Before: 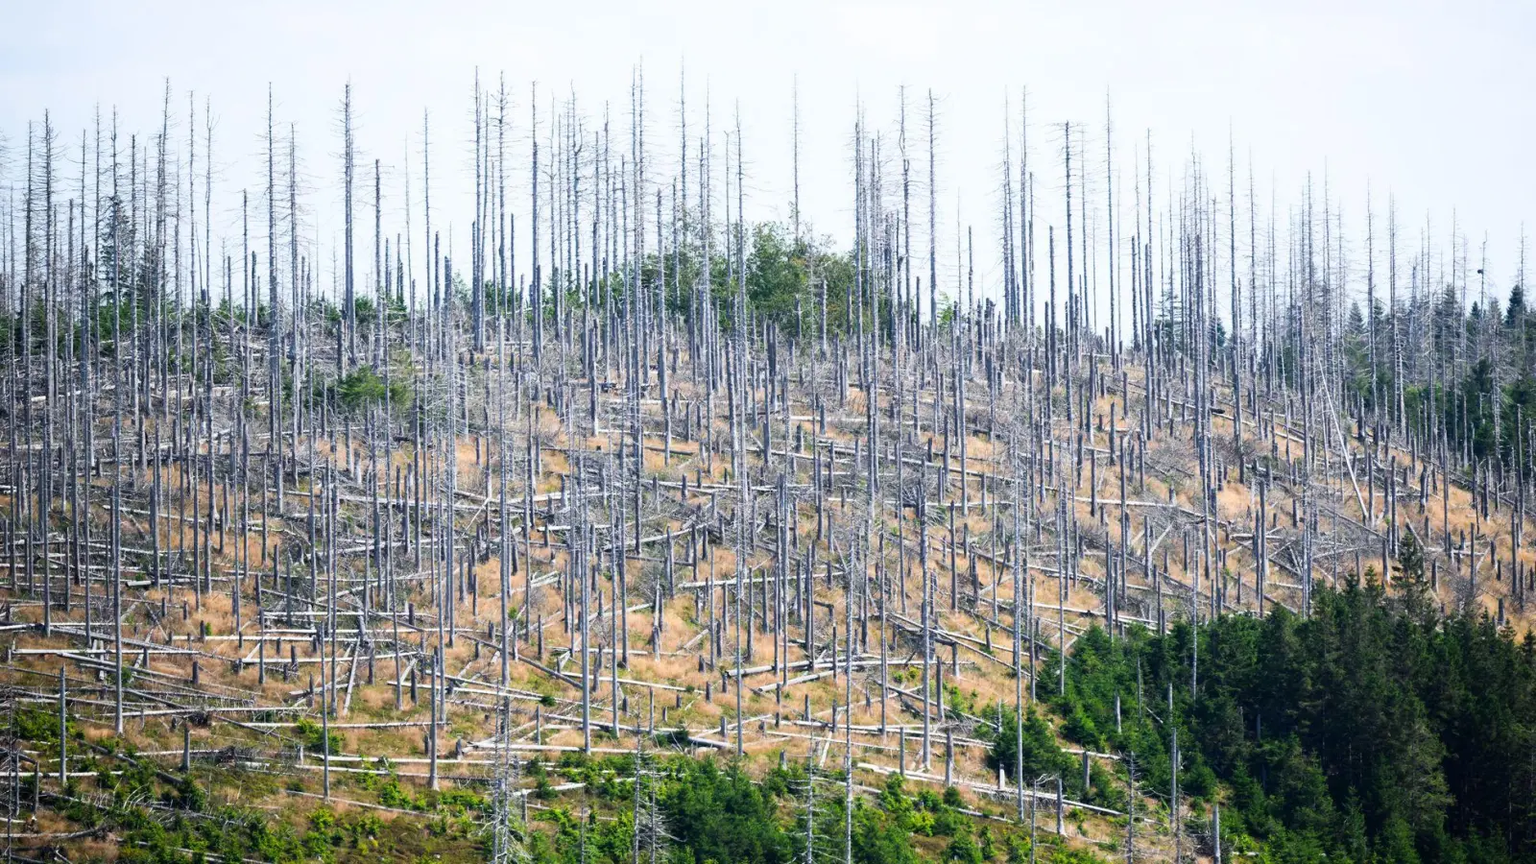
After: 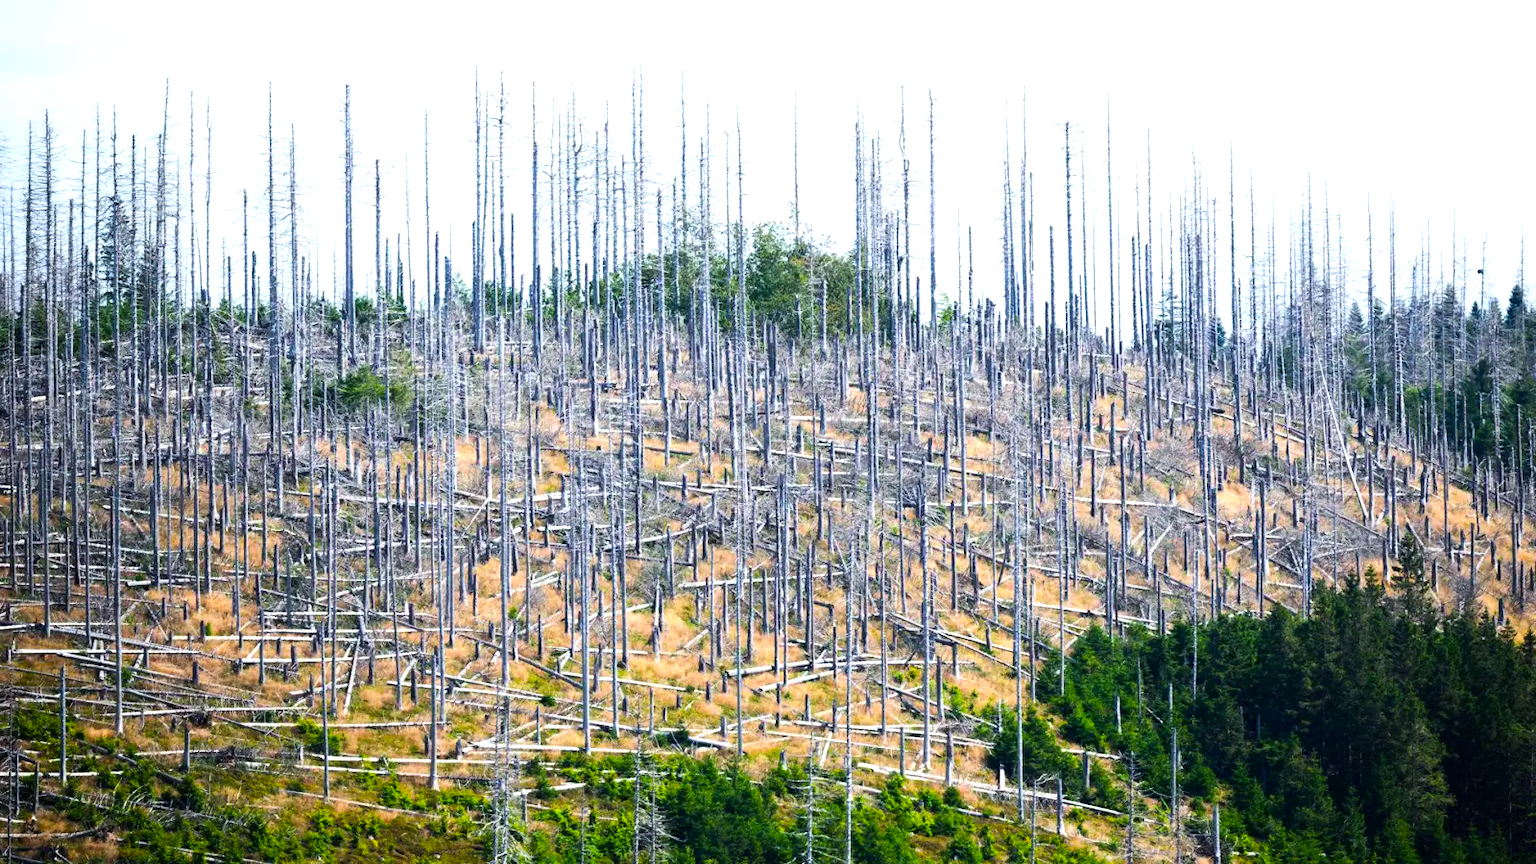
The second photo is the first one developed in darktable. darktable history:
tone equalizer: -8 EV -0.417 EV, -7 EV -0.389 EV, -6 EV -0.333 EV, -5 EV -0.222 EV, -3 EV 0.222 EV, -2 EV 0.333 EV, -1 EV 0.389 EV, +0 EV 0.417 EV, edges refinement/feathering 500, mask exposure compensation -1.57 EV, preserve details no
color balance rgb: perceptual saturation grading › global saturation 30%, global vibrance 20%
